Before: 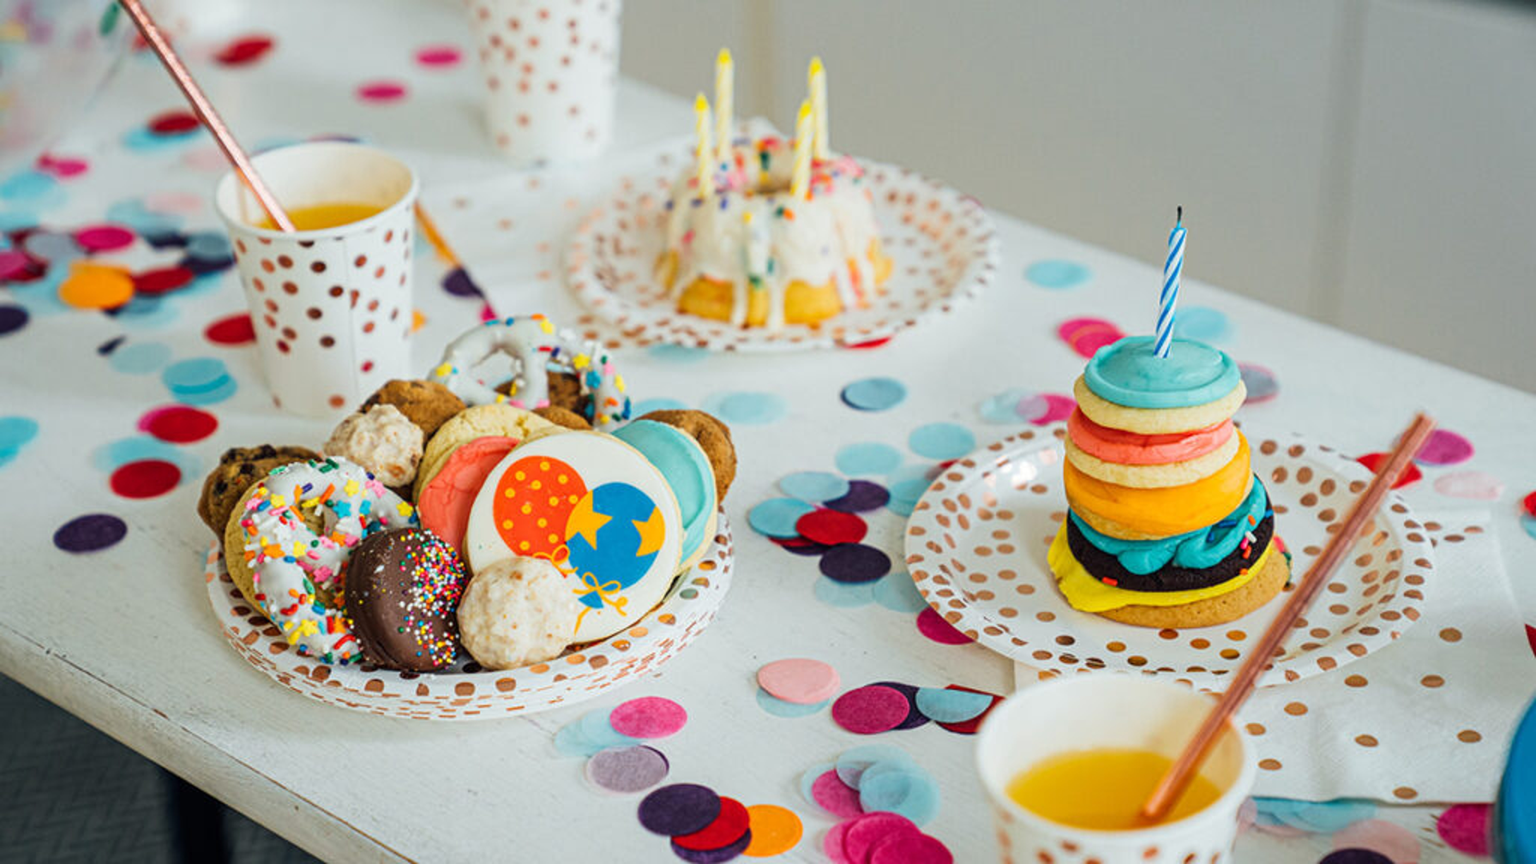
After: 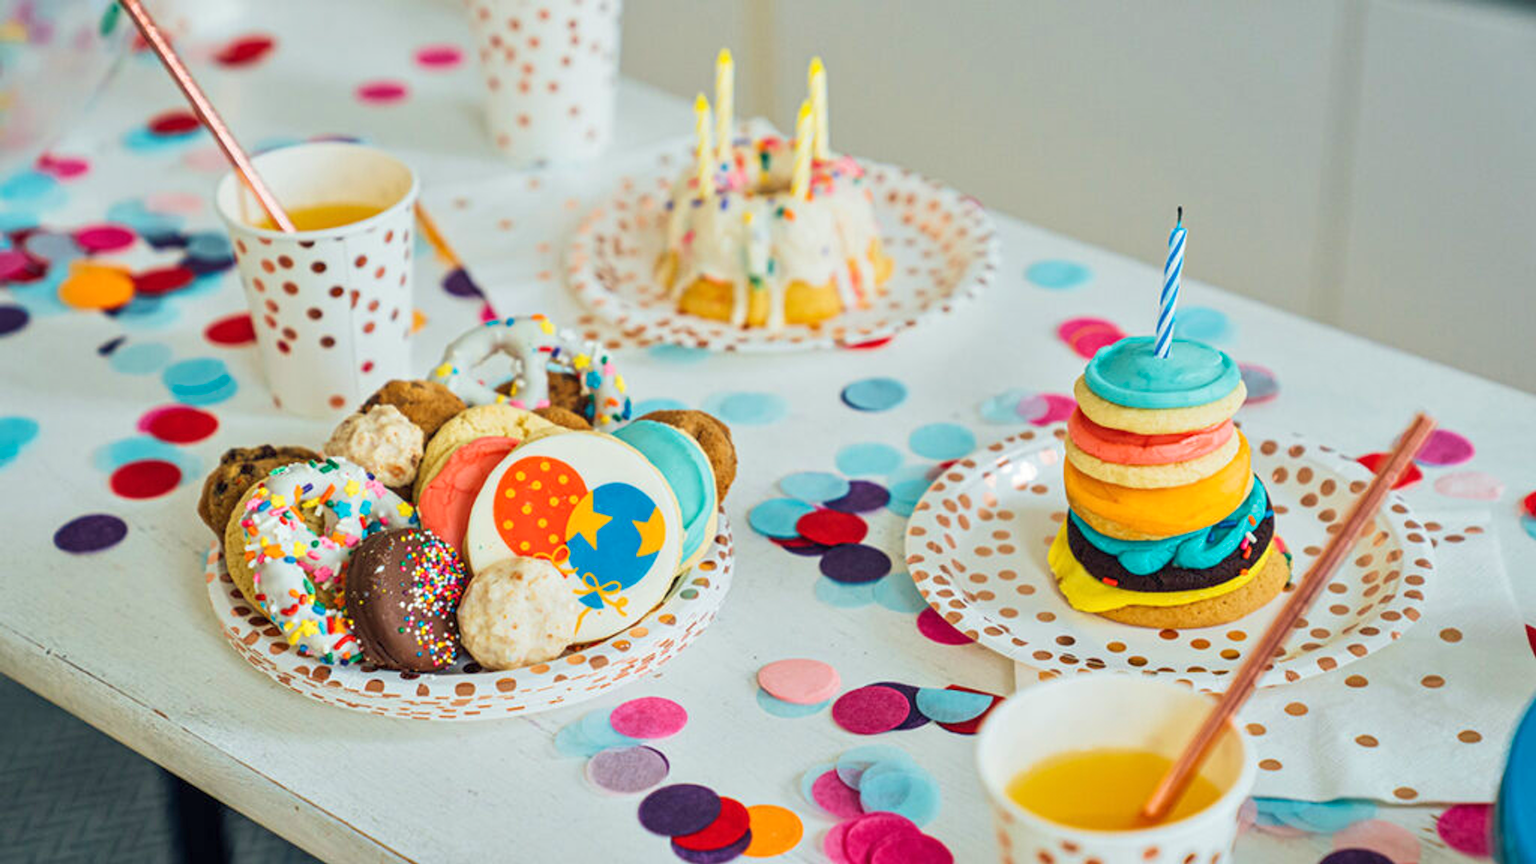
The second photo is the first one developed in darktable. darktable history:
tone equalizer: -8 EV 1.03 EV, -7 EV 1.01 EV, -6 EV 0.983 EV, -5 EV 0.971 EV, -4 EV 1.04 EV, -3 EV 0.72 EV, -2 EV 0.524 EV, -1 EV 0.256 EV
velvia: on, module defaults
